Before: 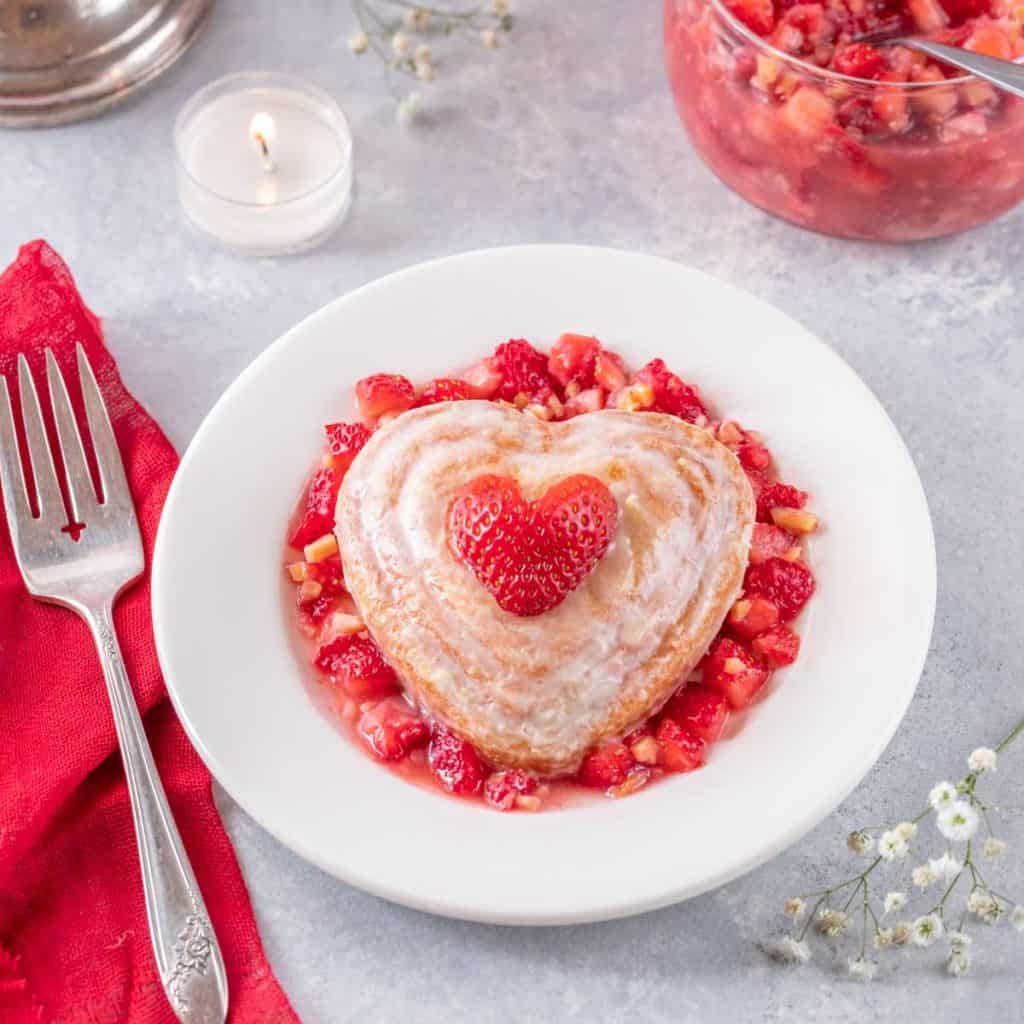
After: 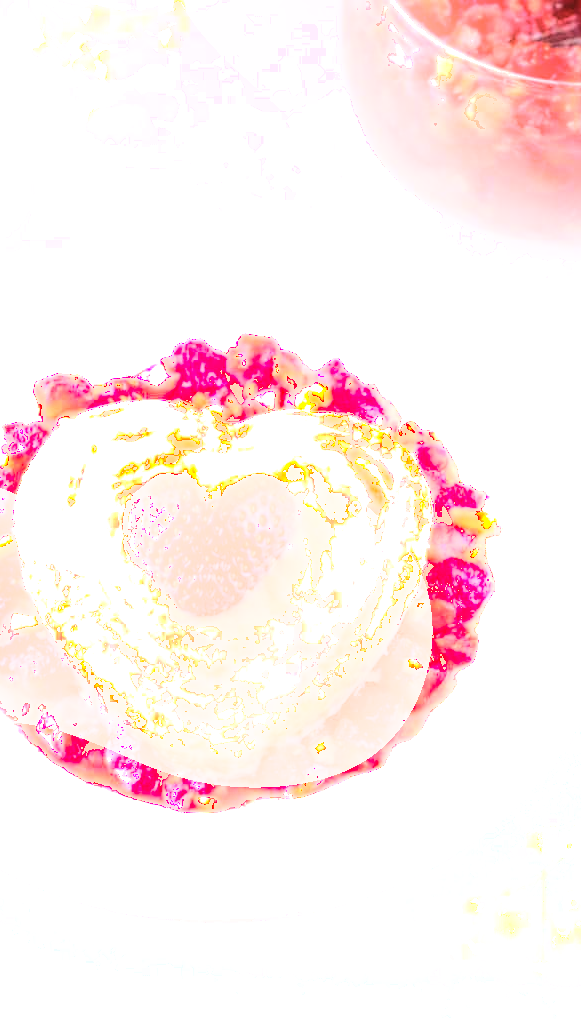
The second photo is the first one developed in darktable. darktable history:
crop: left 31.454%, top 0.011%, right 11.755%
shadows and highlights: shadows -53.3, highlights 85.89, soften with gaussian
exposure: black level correction -0.004, exposure 0.051 EV, compensate highlight preservation false
tone equalizer: -8 EV -1.11 EV, -7 EV -1.01 EV, -6 EV -0.85 EV, -5 EV -0.575 EV, -3 EV 0.594 EV, -2 EV 0.896 EV, -1 EV 0.999 EV, +0 EV 1.08 EV, mask exposure compensation -0.502 EV
